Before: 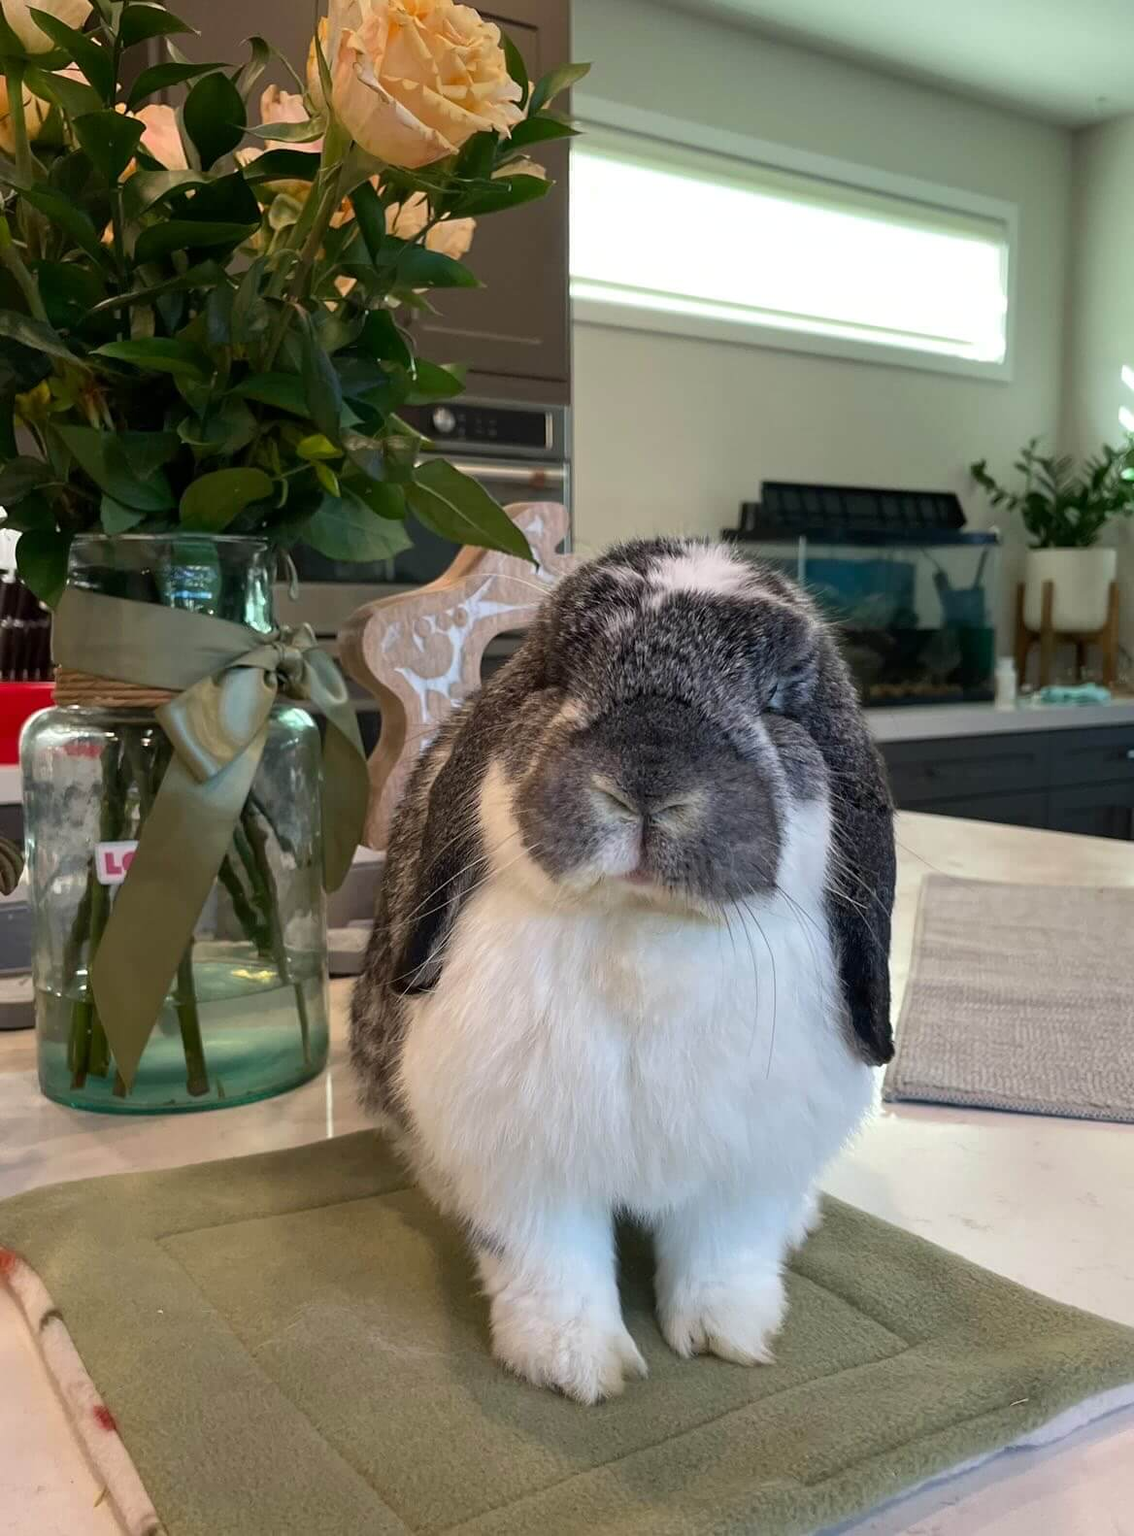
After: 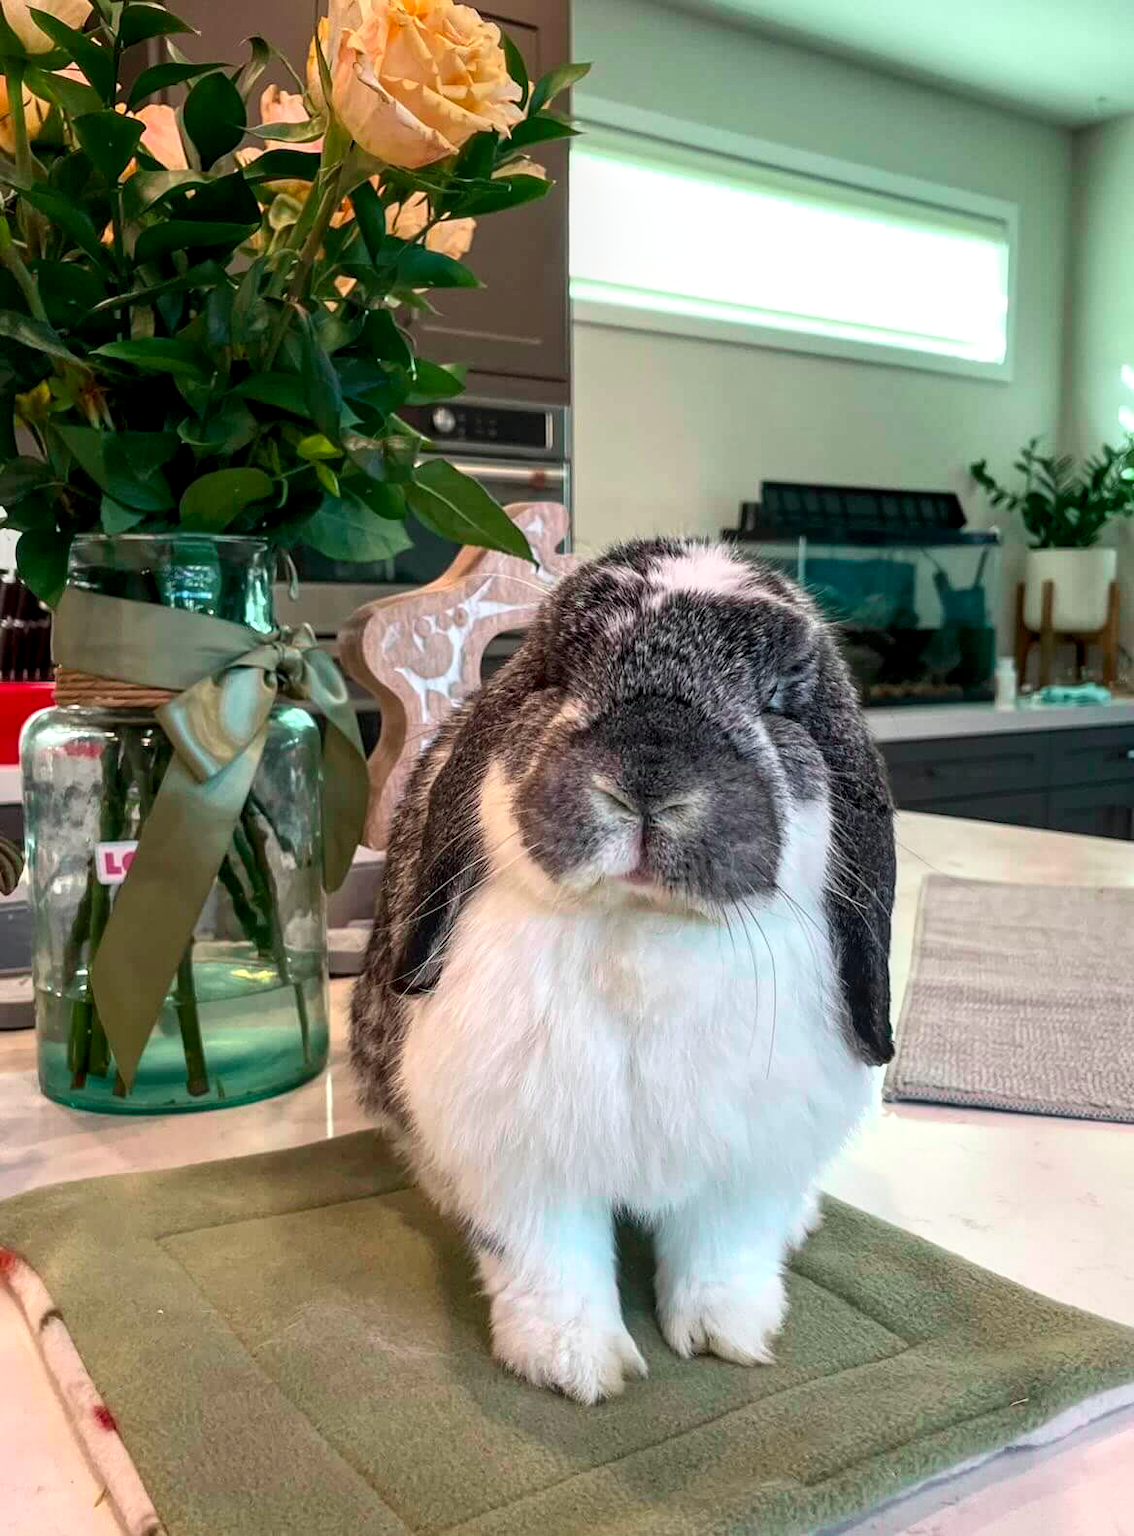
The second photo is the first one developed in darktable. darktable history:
tone curve: curves: ch0 [(0, 0) (0.051, 0.047) (0.102, 0.099) (0.236, 0.249) (0.429, 0.473) (0.67, 0.755) (0.875, 0.948) (1, 0.985)]; ch1 [(0, 0) (0.339, 0.298) (0.402, 0.363) (0.453, 0.413) (0.485, 0.469) (0.494, 0.493) (0.504, 0.502) (0.515, 0.526) (0.563, 0.591) (0.597, 0.639) (0.834, 0.888) (1, 1)]; ch2 [(0, 0) (0.362, 0.353) (0.425, 0.439) (0.501, 0.501) (0.537, 0.538) (0.58, 0.59) (0.642, 0.669) (0.773, 0.856) (1, 1)], color space Lab, independent channels, preserve colors none
tone equalizer: on, module defaults
local contrast: detail 130%
